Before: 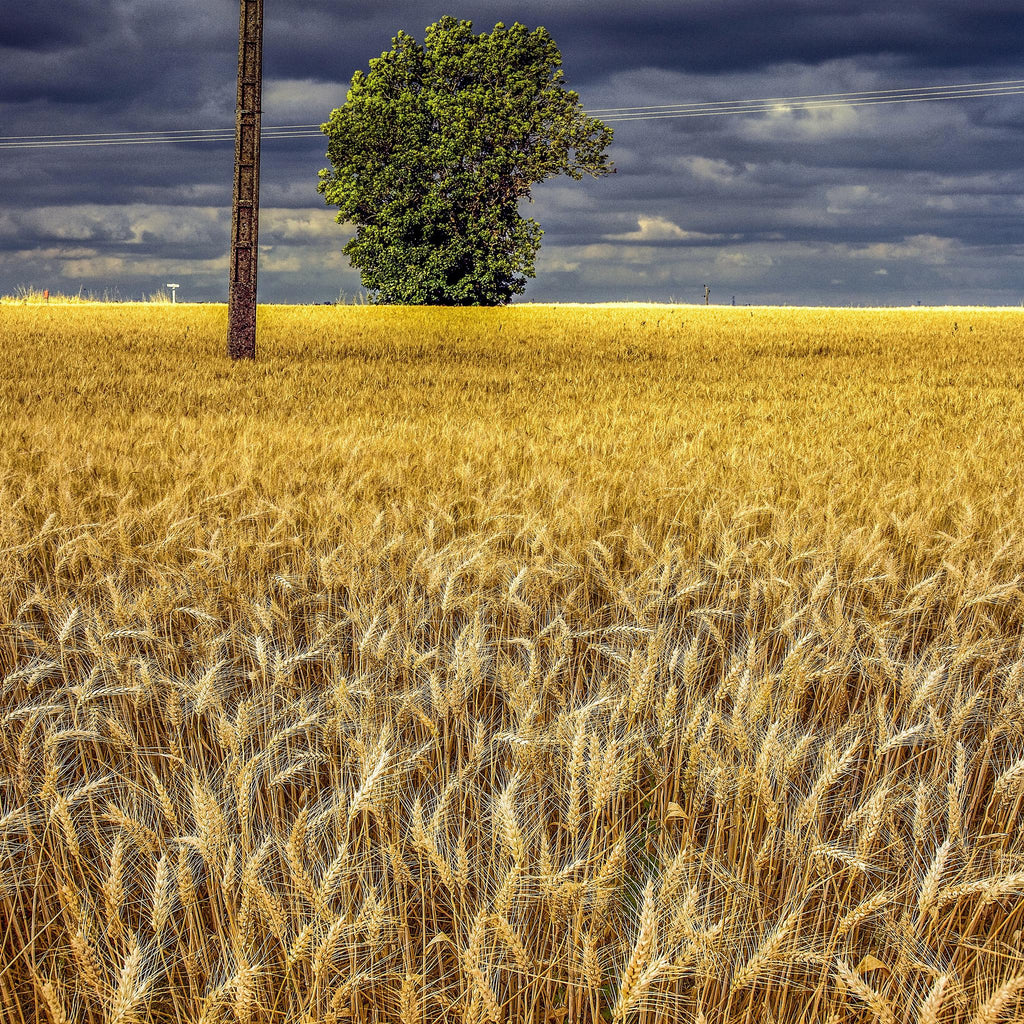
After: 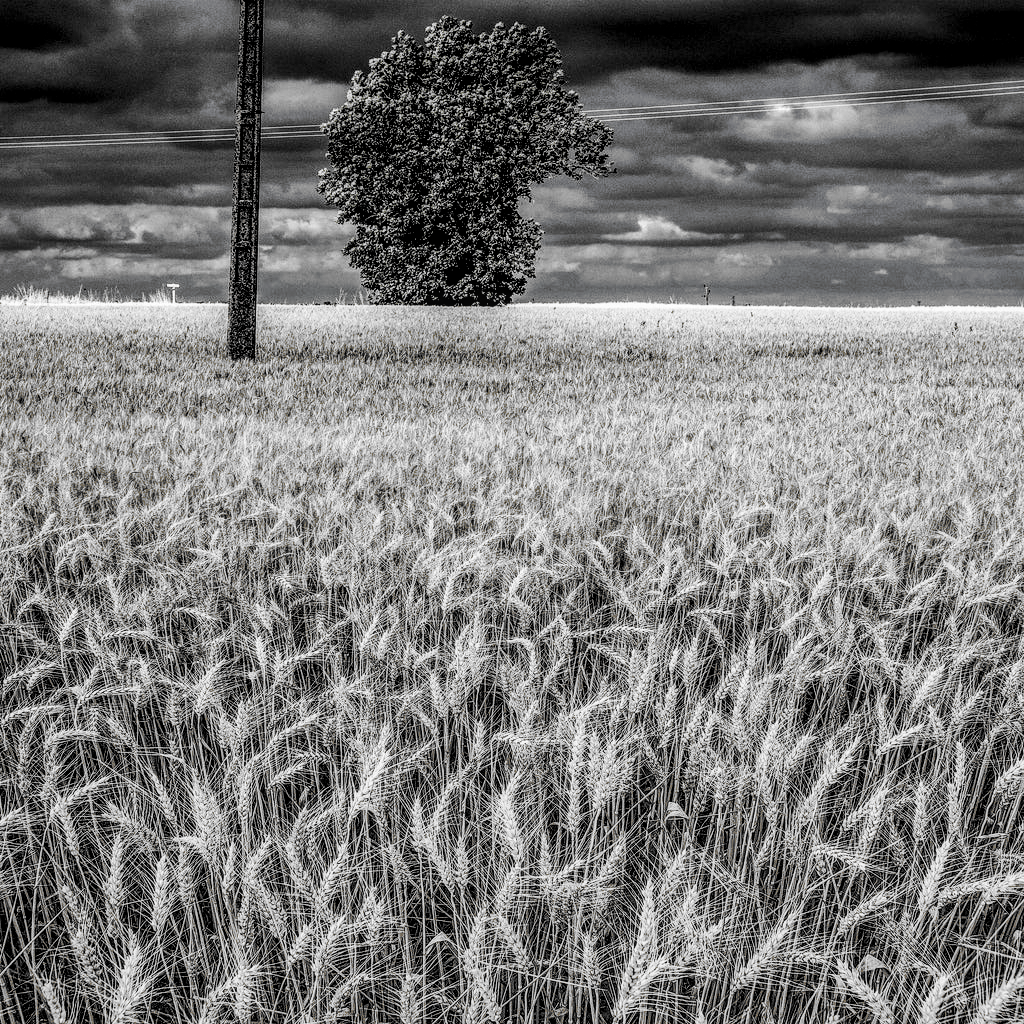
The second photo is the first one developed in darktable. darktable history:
local contrast: detail 130%
filmic rgb: black relative exposure -5.1 EV, white relative exposure 3.56 EV, threshold 2.99 EV, hardness 3.17, contrast 1.51, highlights saturation mix -48.73%, add noise in highlights 0.001, preserve chrominance no, color science v3 (2019), use custom middle-gray values true, contrast in highlights soft, enable highlight reconstruction true
